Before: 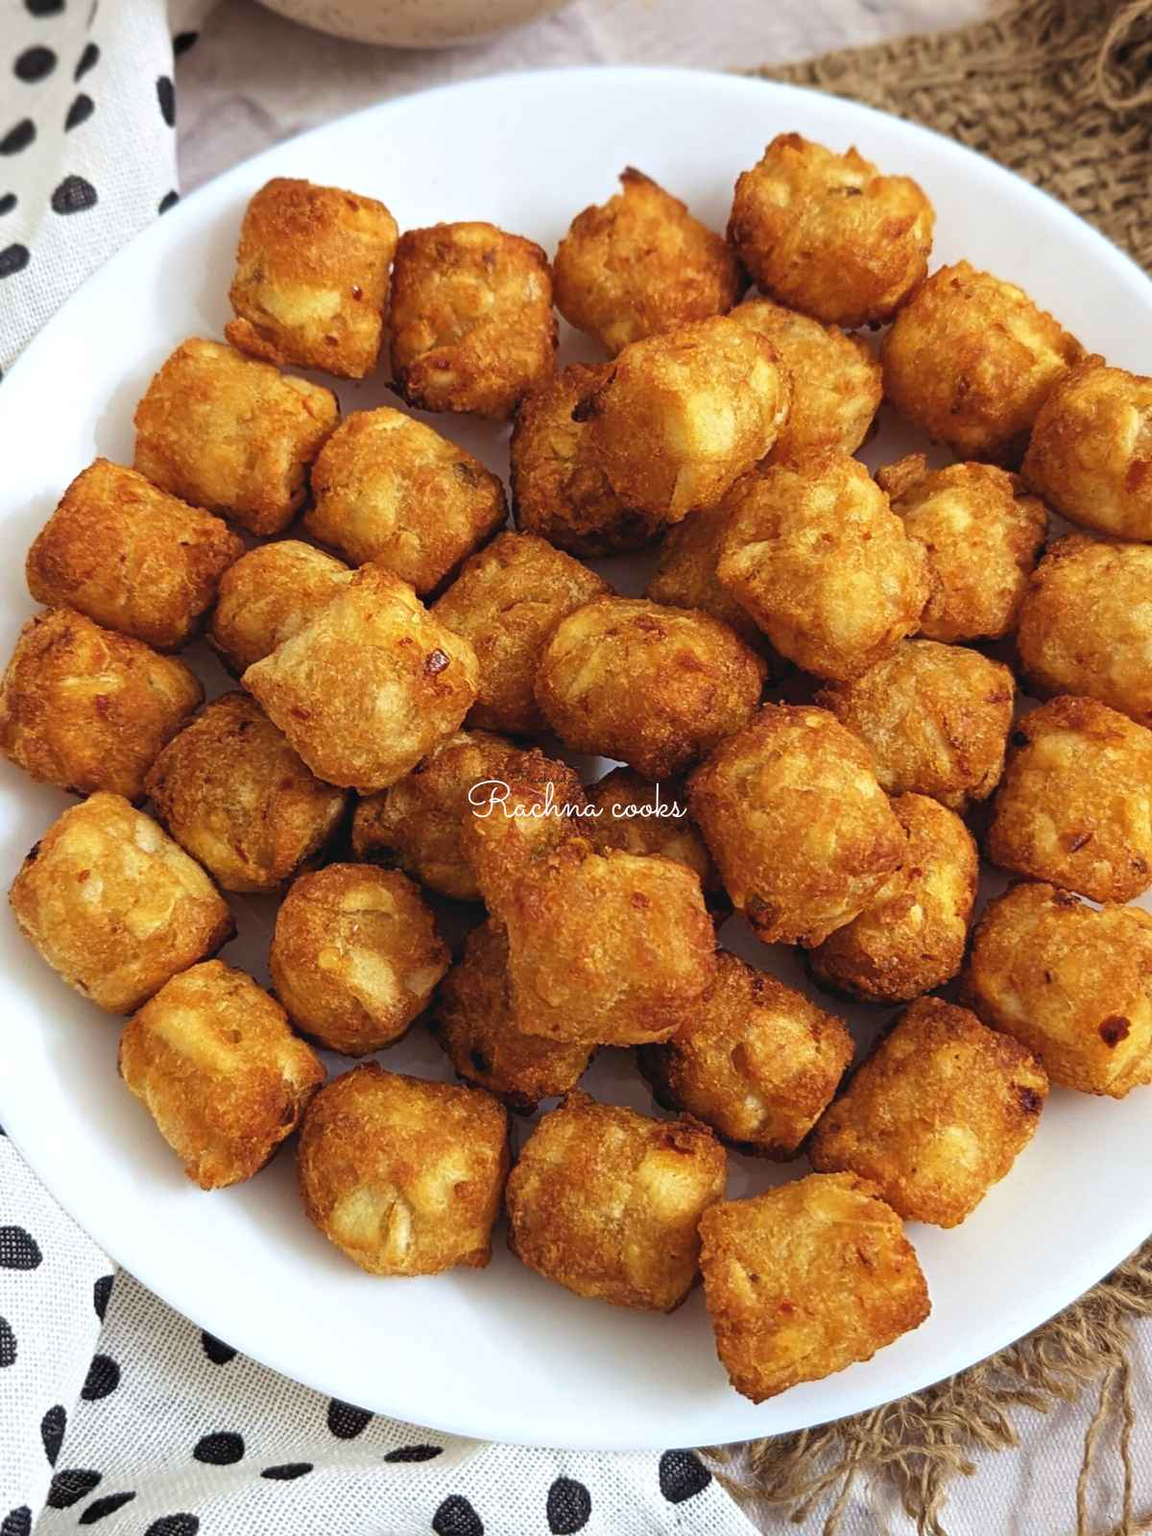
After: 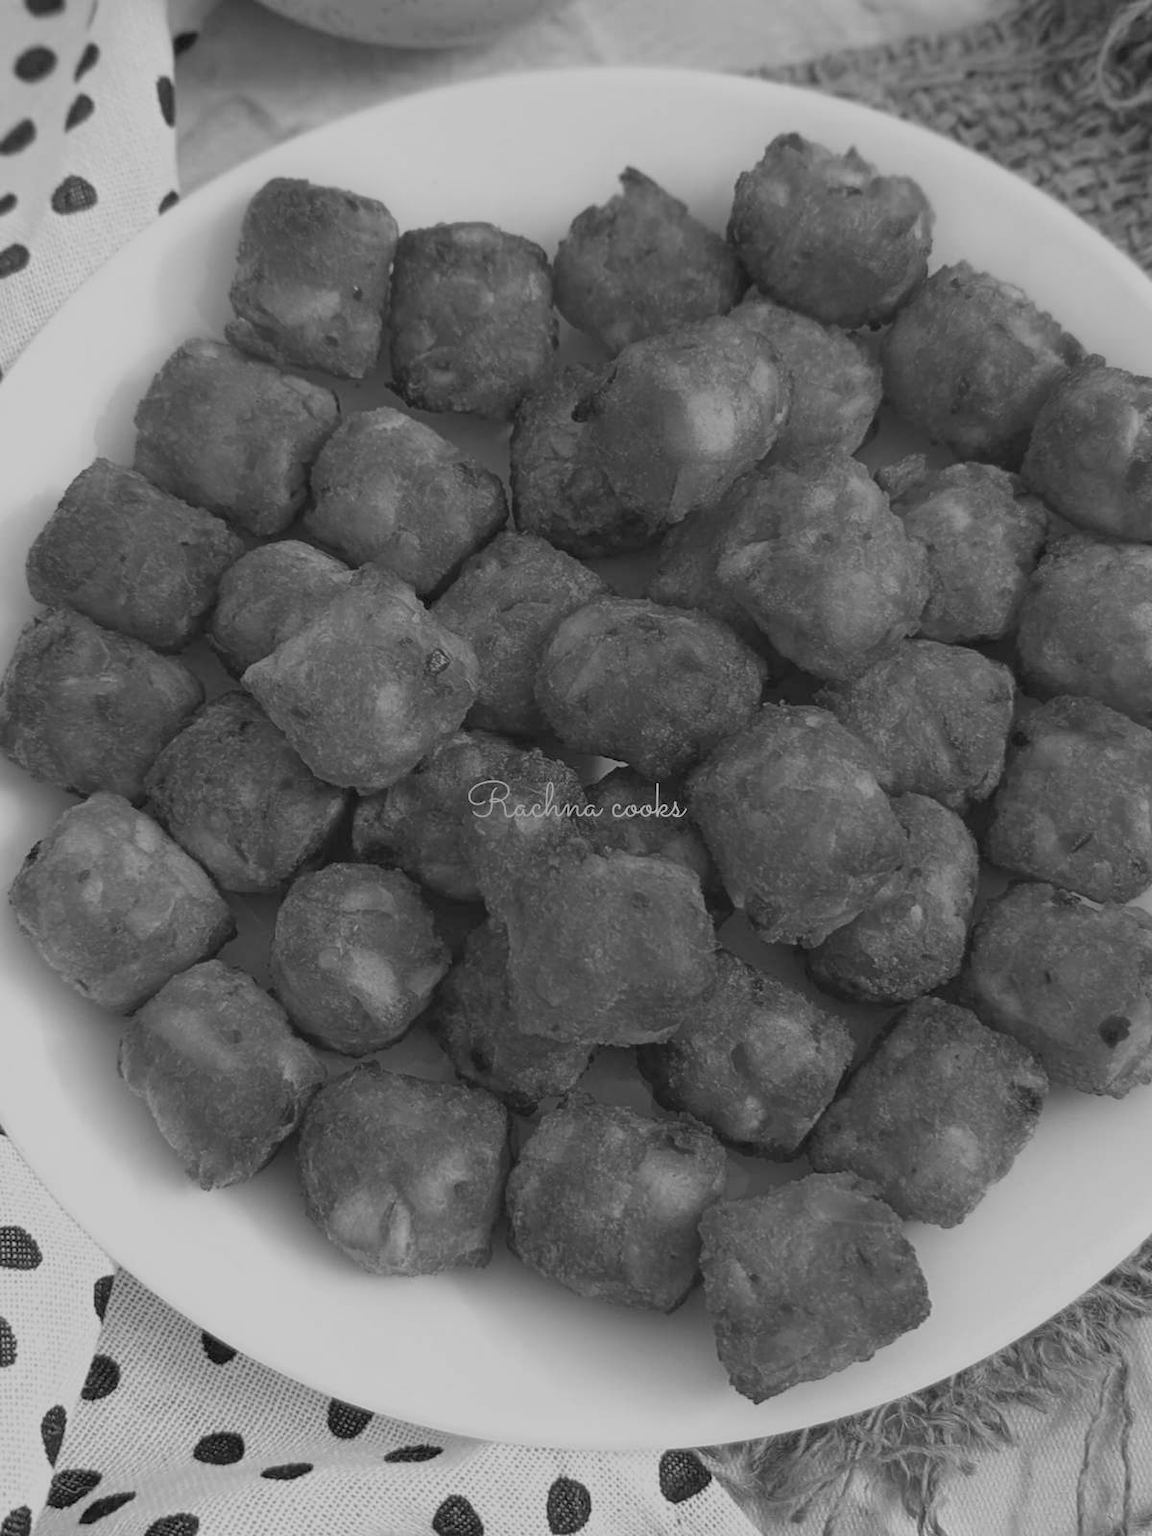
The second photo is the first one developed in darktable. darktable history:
monochrome: a -11.7, b 1.62, size 0.5, highlights 0.38
color balance rgb: contrast -30%
